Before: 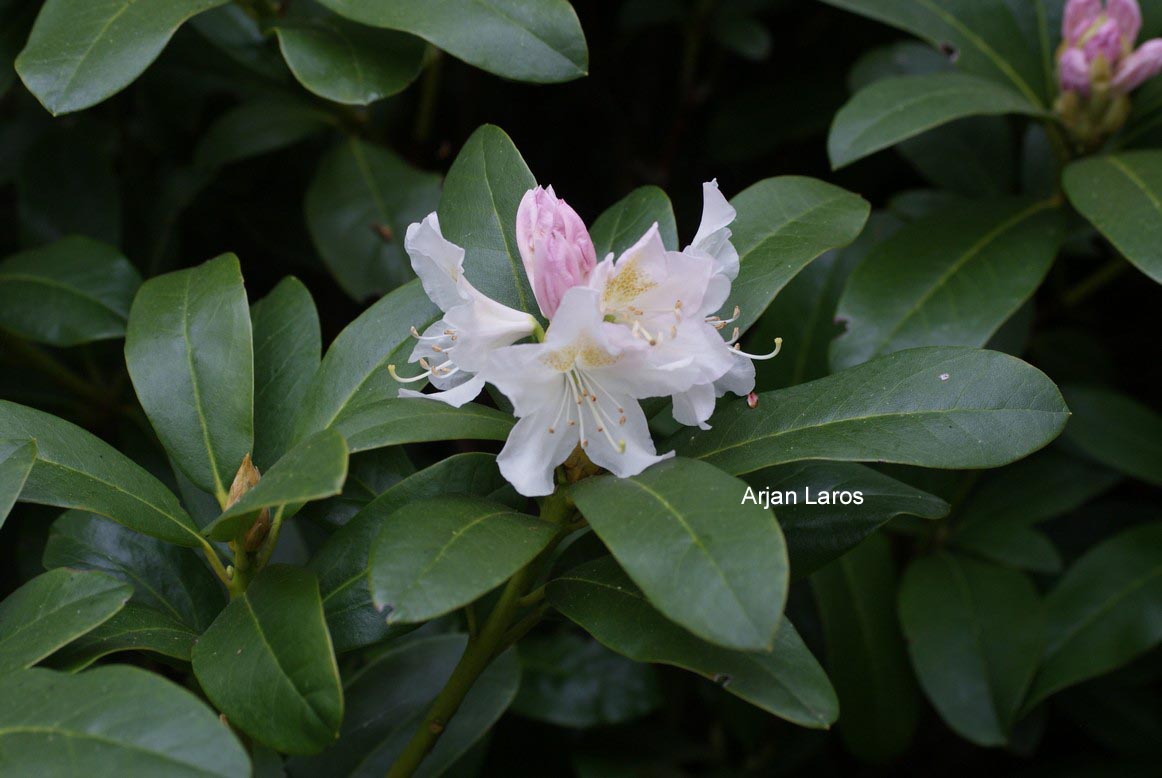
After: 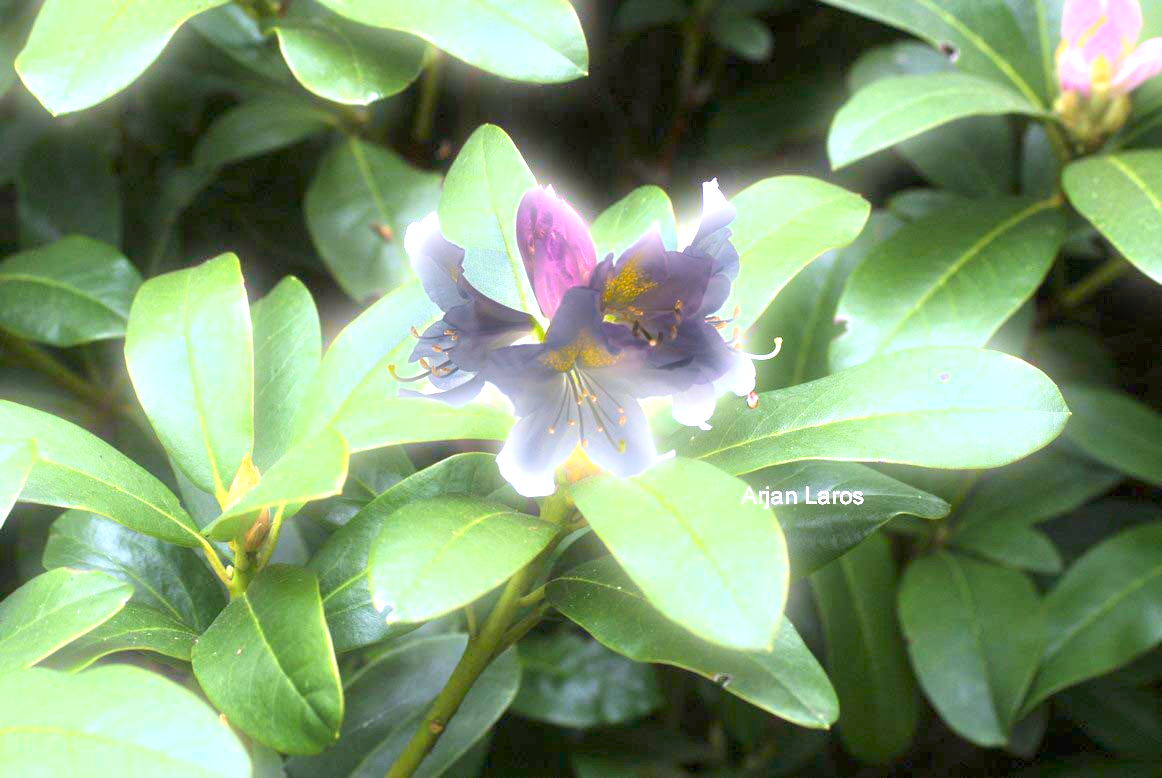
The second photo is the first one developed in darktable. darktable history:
exposure: exposure 3 EV, compensate highlight preservation false
color contrast: green-magenta contrast 0.96
bloom: size 5%, threshold 95%, strength 15%
